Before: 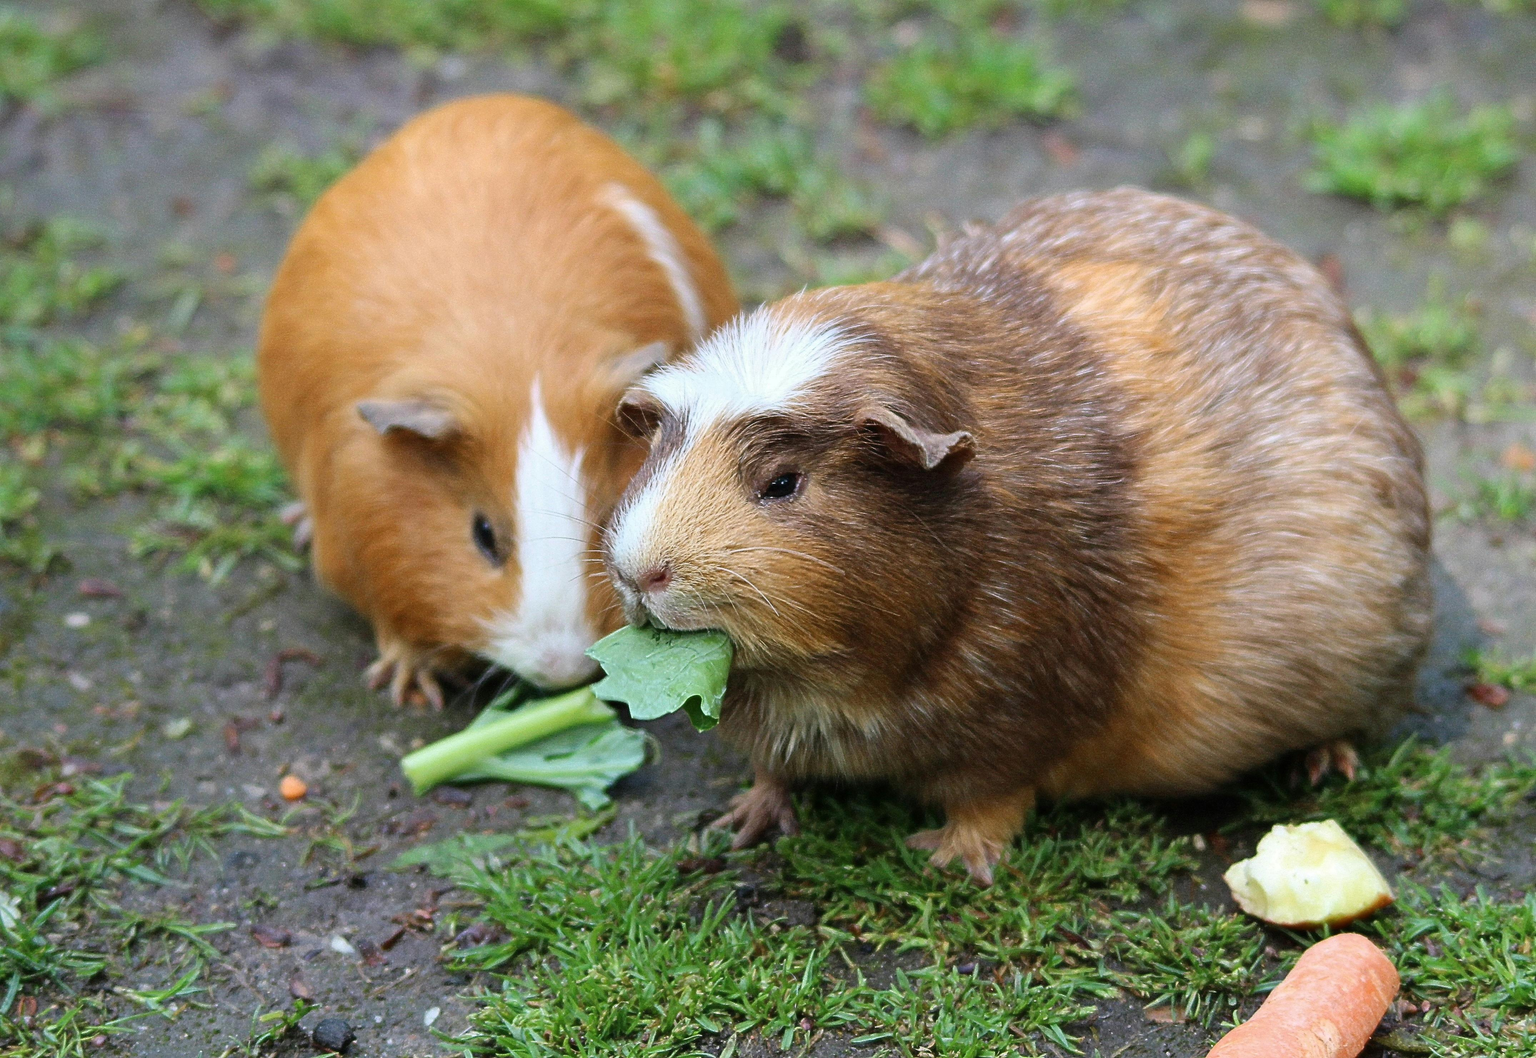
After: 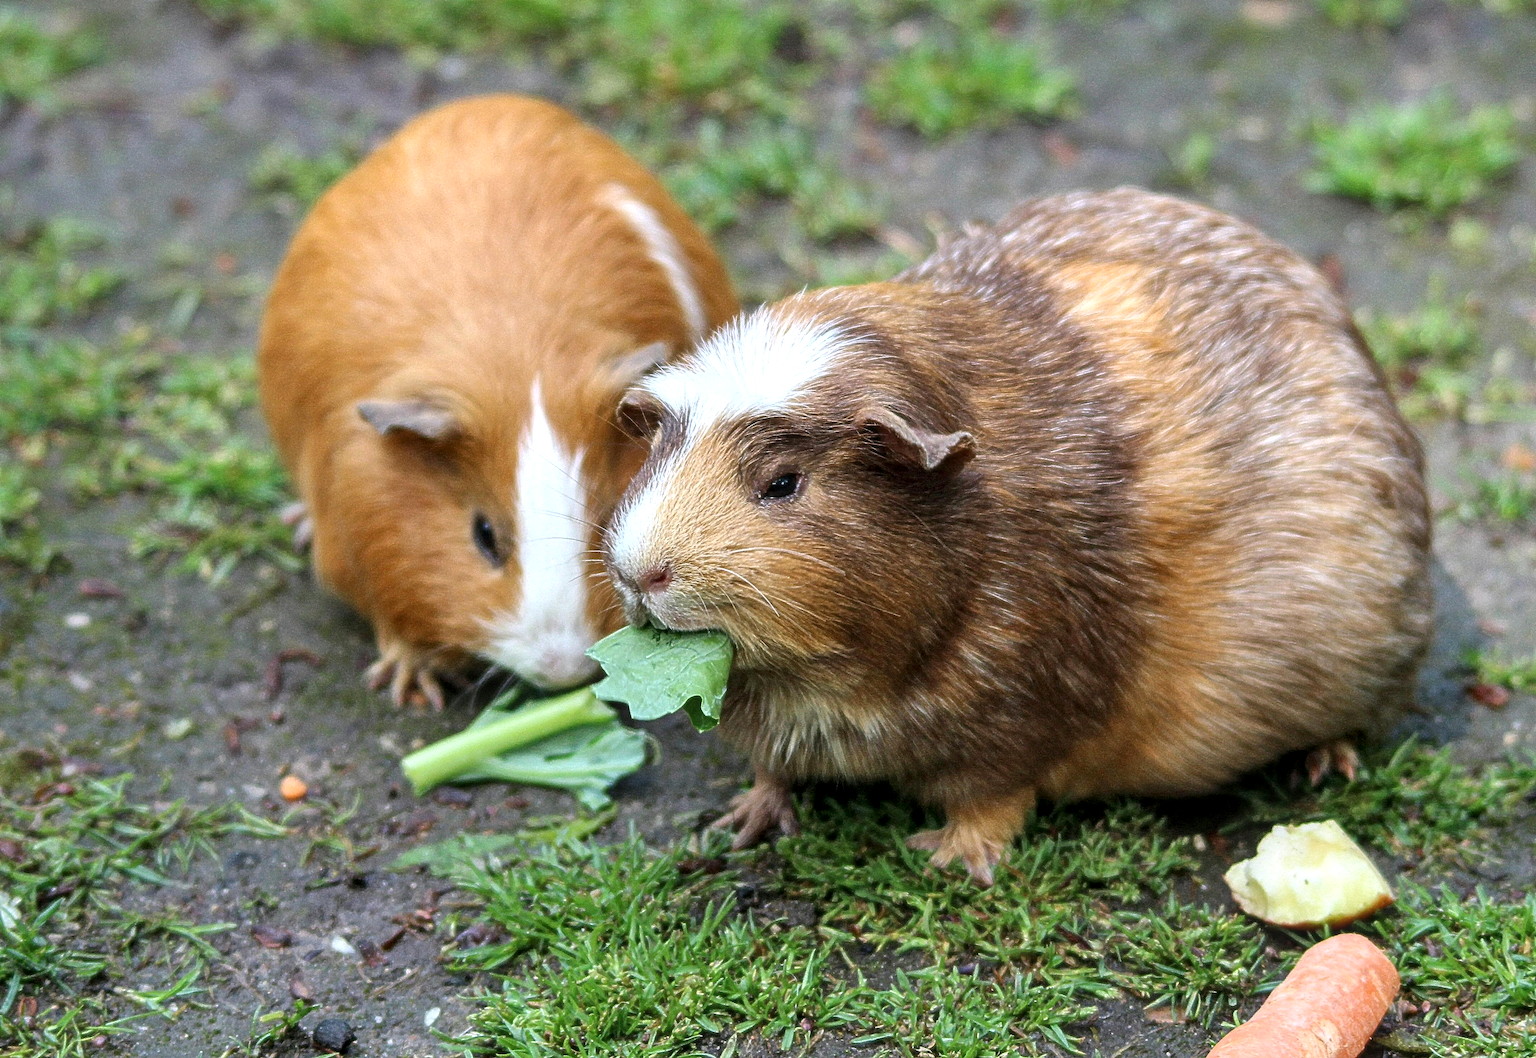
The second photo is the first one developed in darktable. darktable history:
local contrast: highlights 55%, shadows 52%, detail 130%, midtone range 0.452
shadows and highlights: radius 264.75, soften with gaussian
exposure: exposure 0.2 EV, compensate highlight preservation false
